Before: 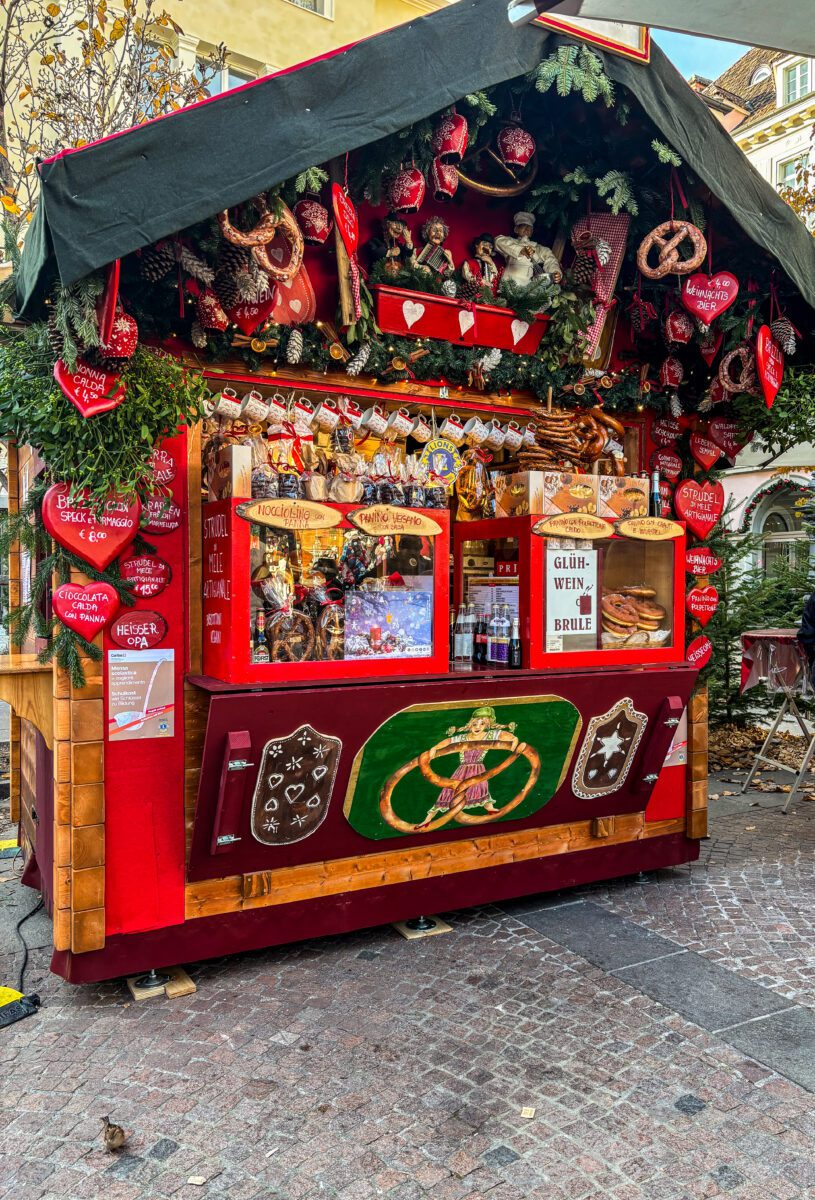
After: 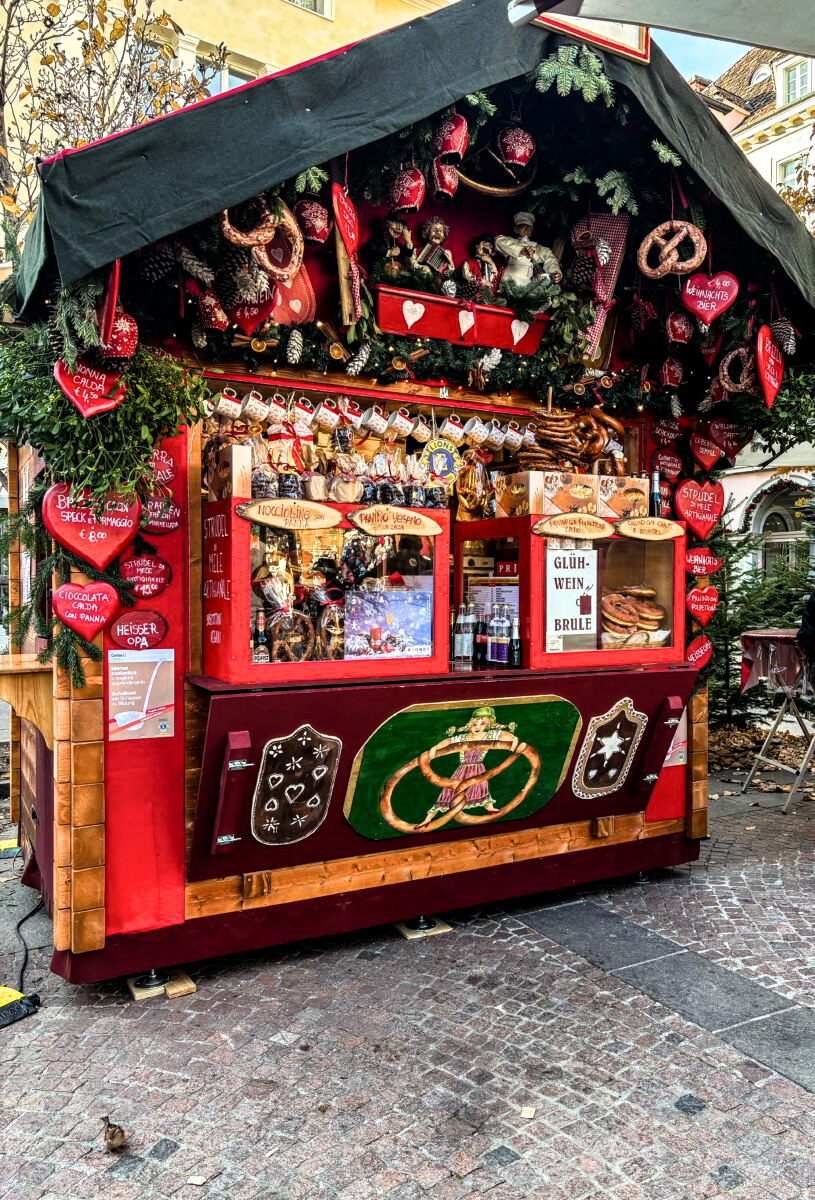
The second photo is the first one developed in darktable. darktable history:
filmic rgb: black relative exposure -7.97 EV, white relative exposure 2.36 EV, hardness 6.54
